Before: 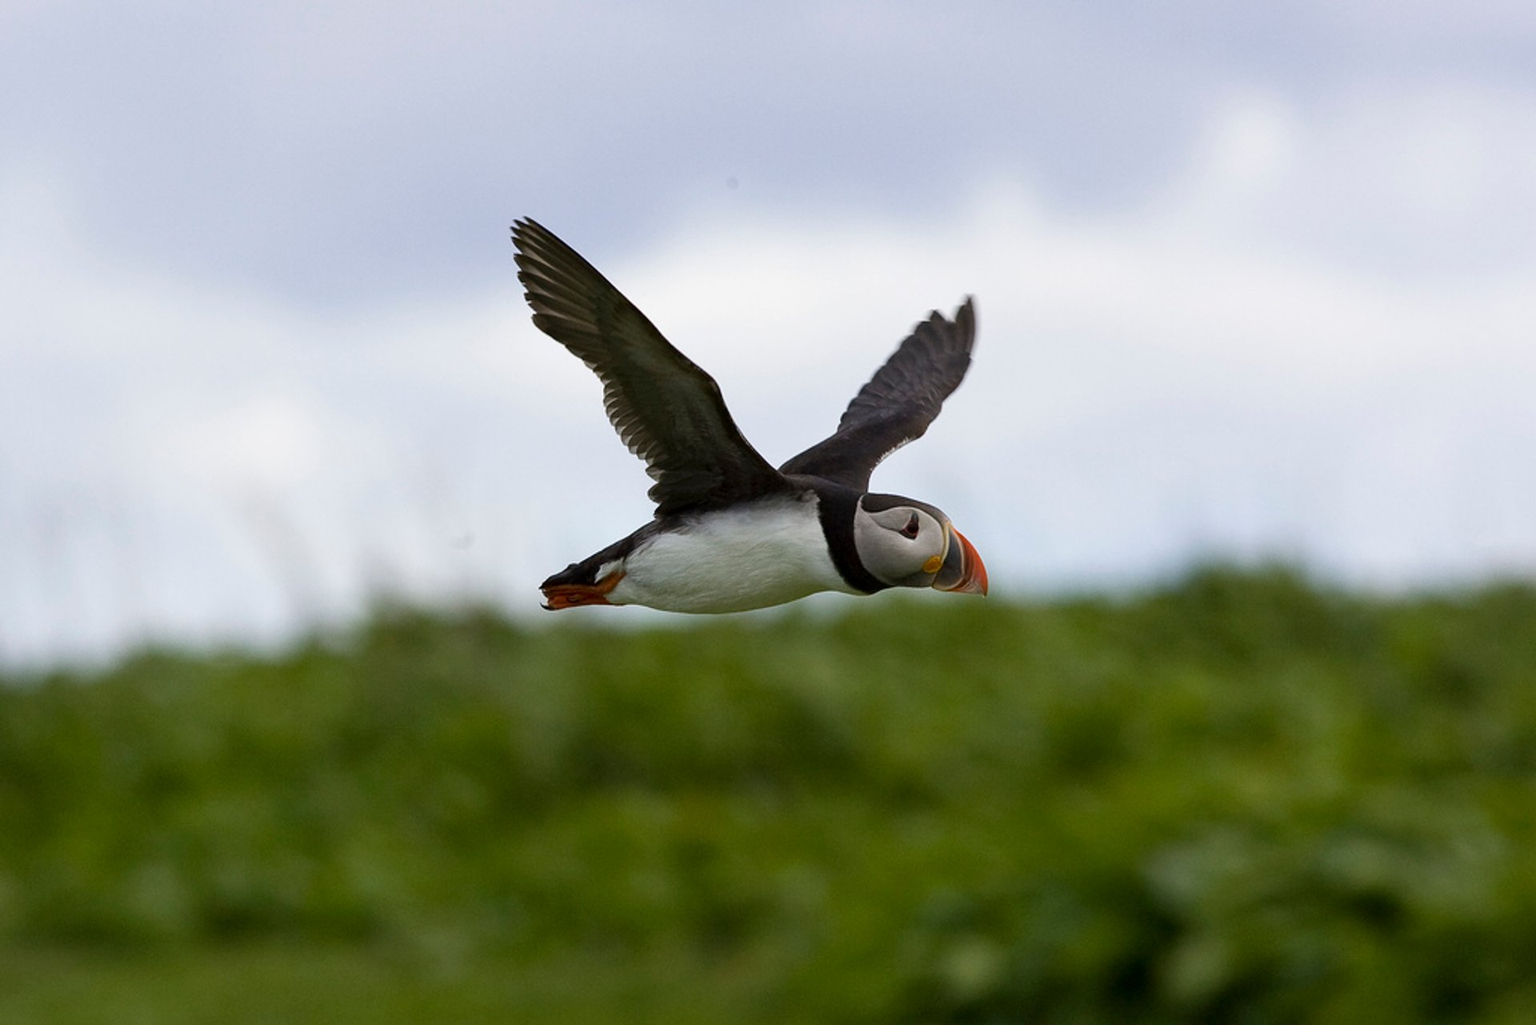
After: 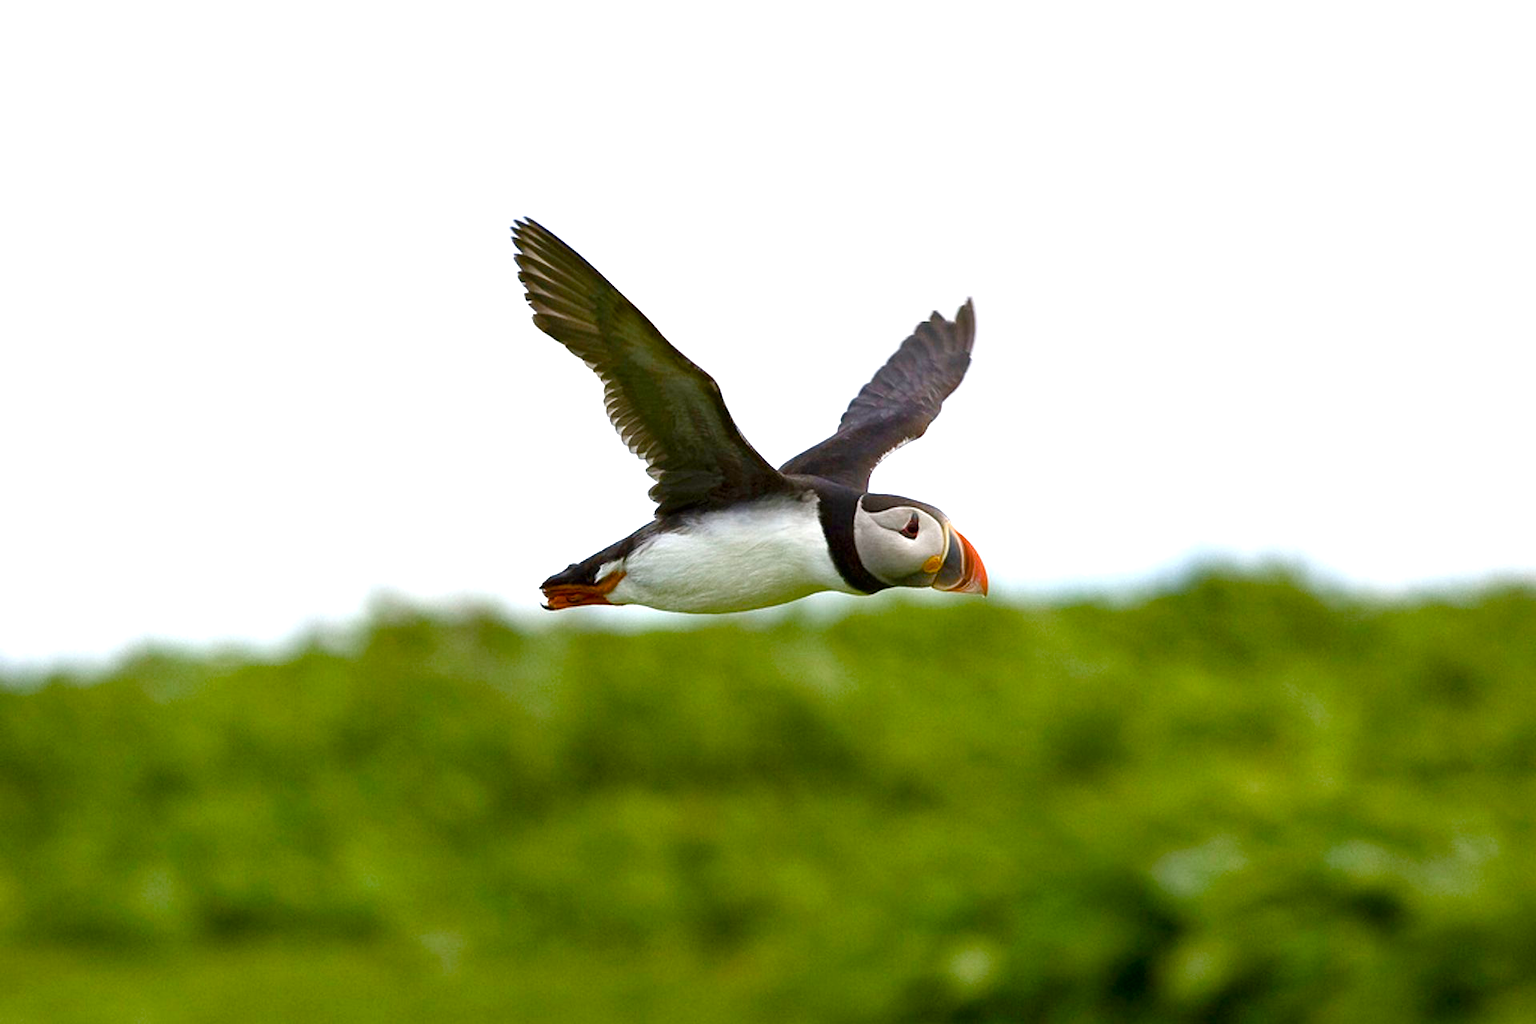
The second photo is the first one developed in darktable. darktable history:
exposure: black level correction 0, exposure 1.1 EV, compensate highlight preservation false
color balance rgb: shadows lift › chroma 0.939%, shadows lift › hue 116.03°, linear chroma grading › global chroma 1.515%, linear chroma grading › mid-tones -1.205%, perceptual saturation grading › global saturation 20%, perceptual saturation grading › highlights -50.021%, perceptual saturation grading › shadows 30.164%, global vibrance 39.58%
